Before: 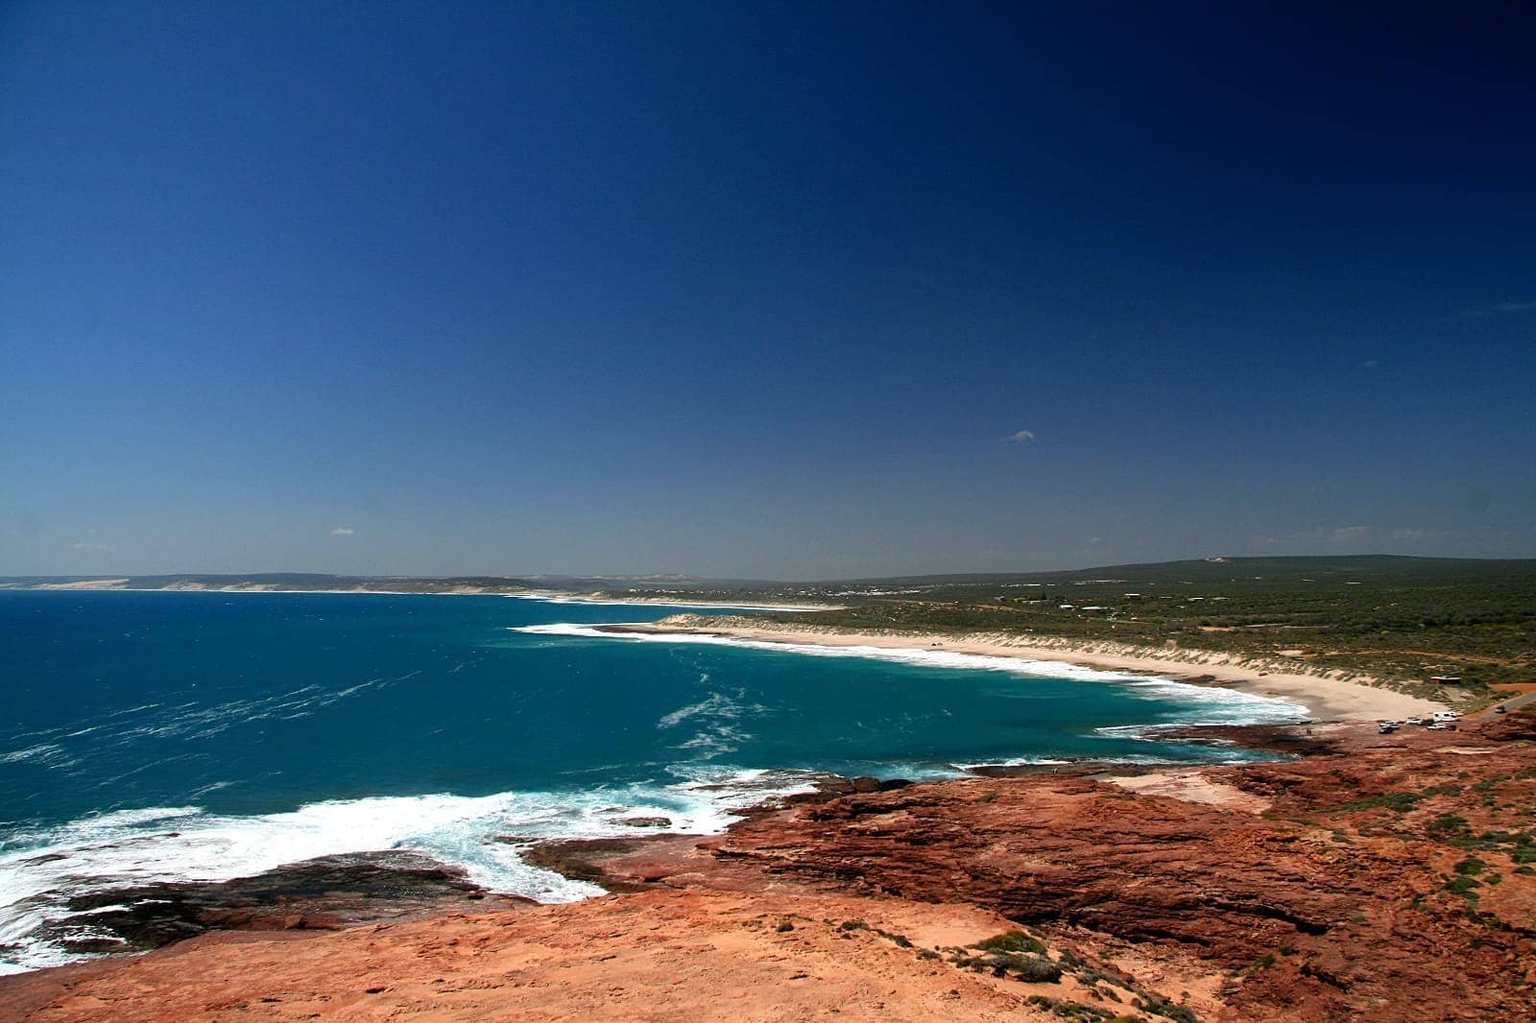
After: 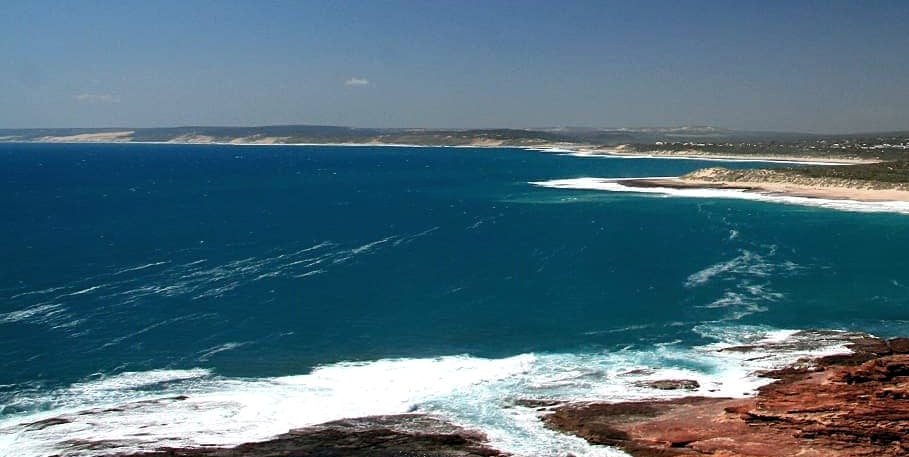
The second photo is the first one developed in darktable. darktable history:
levels: levels [0.026, 0.507, 0.987]
crop: top 44.344%, right 43.158%, bottom 12.736%
